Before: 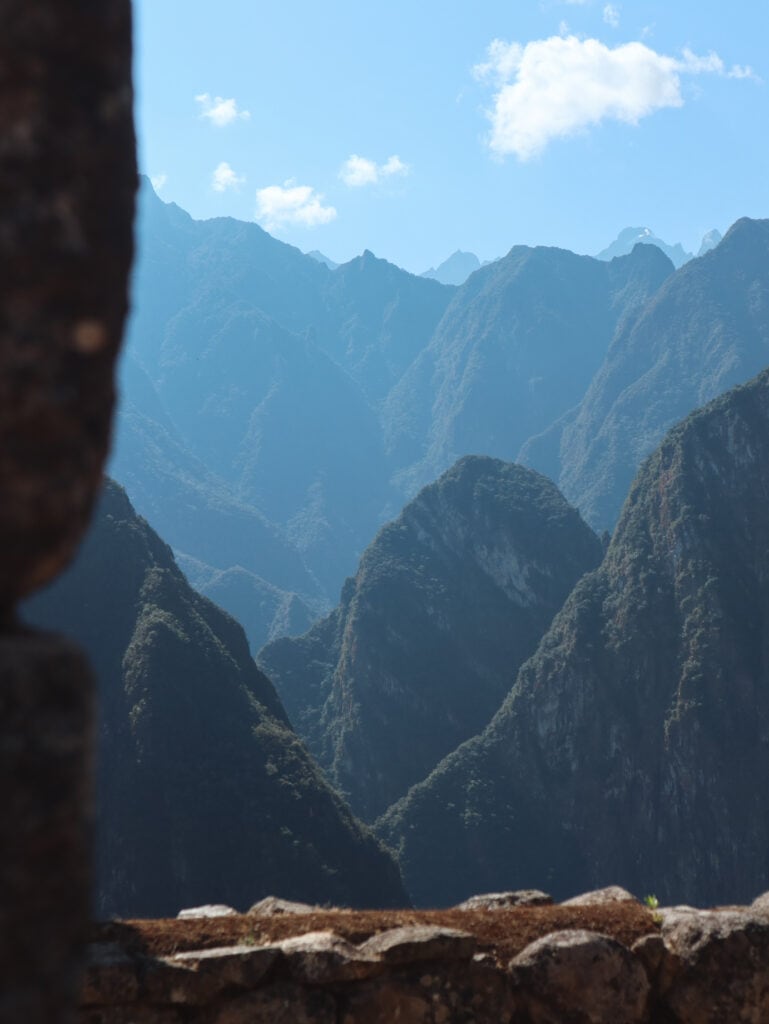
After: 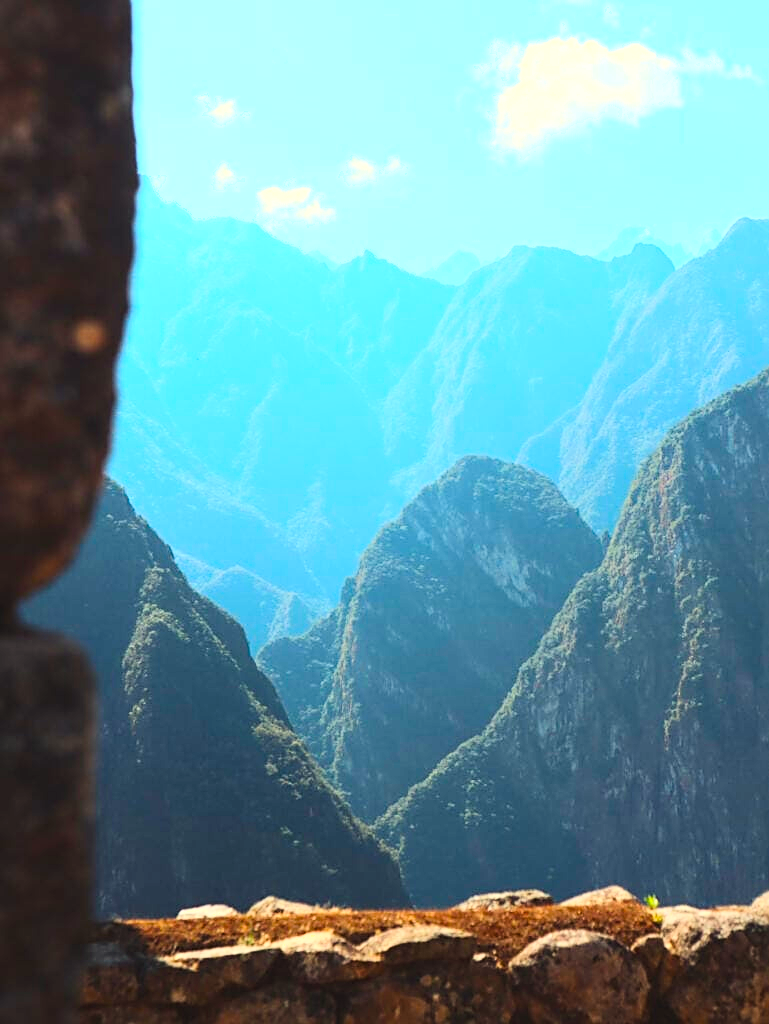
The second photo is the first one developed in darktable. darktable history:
contrast brightness saturation: contrast 0.24, brightness 0.26, saturation 0.39
white balance: red 1.029, blue 0.92
color balance rgb: perceptual saturation grading › global saturation 25%, perceptual brilliance grading › mid-tones 10%, perceptual brilliance grading › shadows 15%, global vibrance 20%
shadows and highlights: shadows 0, highlights 40
sharpen: on, module defaults
exposure: exposure 0.375 EV, compensate highlight preservation false
tone curve: curves: ch0 [(0, 0) (0.08, 0.056) (0.4, 0.4) (0.6, 0.612) (0.92, 0.924) (1, 1)], color space Lab, linked channels, preserve colors none
